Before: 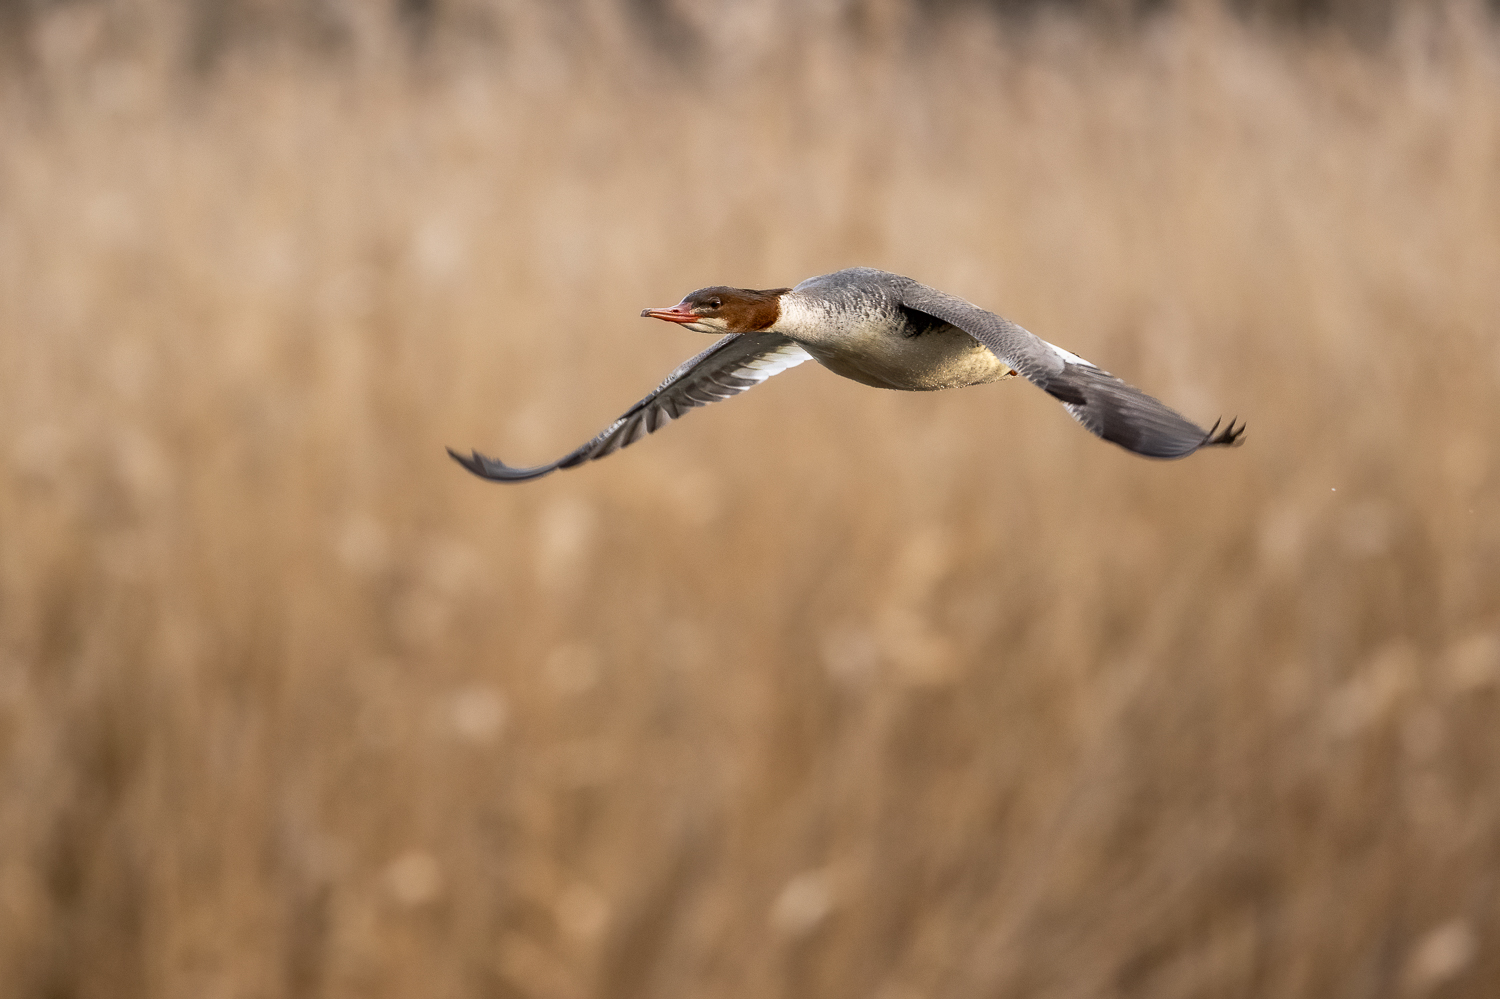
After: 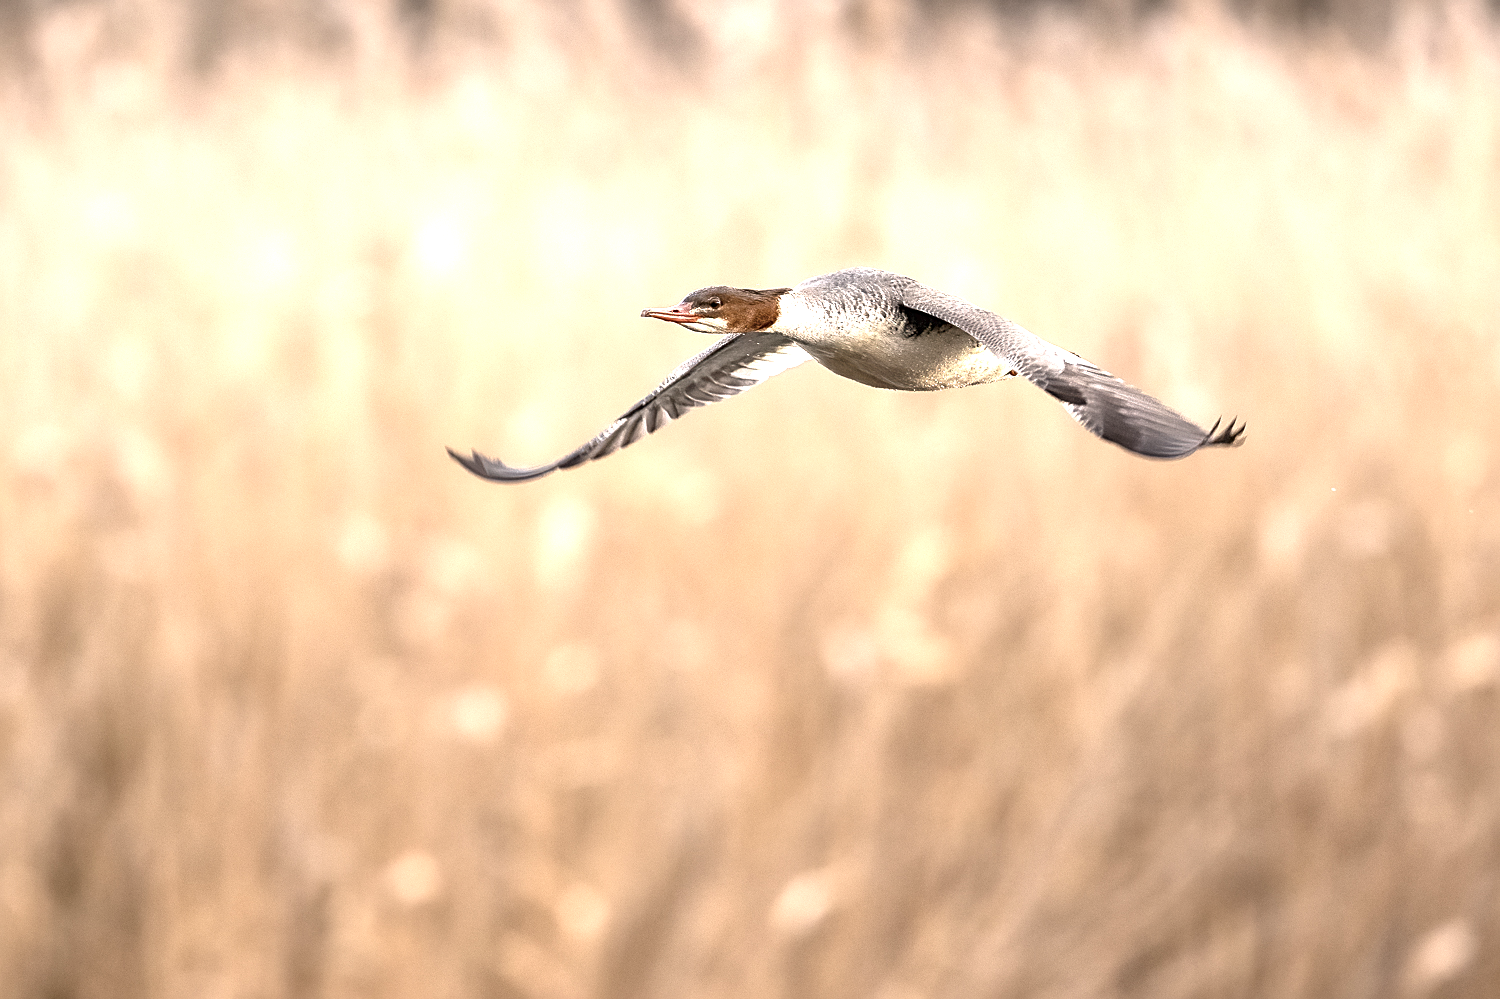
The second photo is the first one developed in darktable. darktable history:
exposure: black level correction 0, exposure 1.386 EV, compensate highlight preservation false
color correction: highlights a* 5.58, highlights b* 5.17, saturation 0.666
sharpen: on, module defaults
